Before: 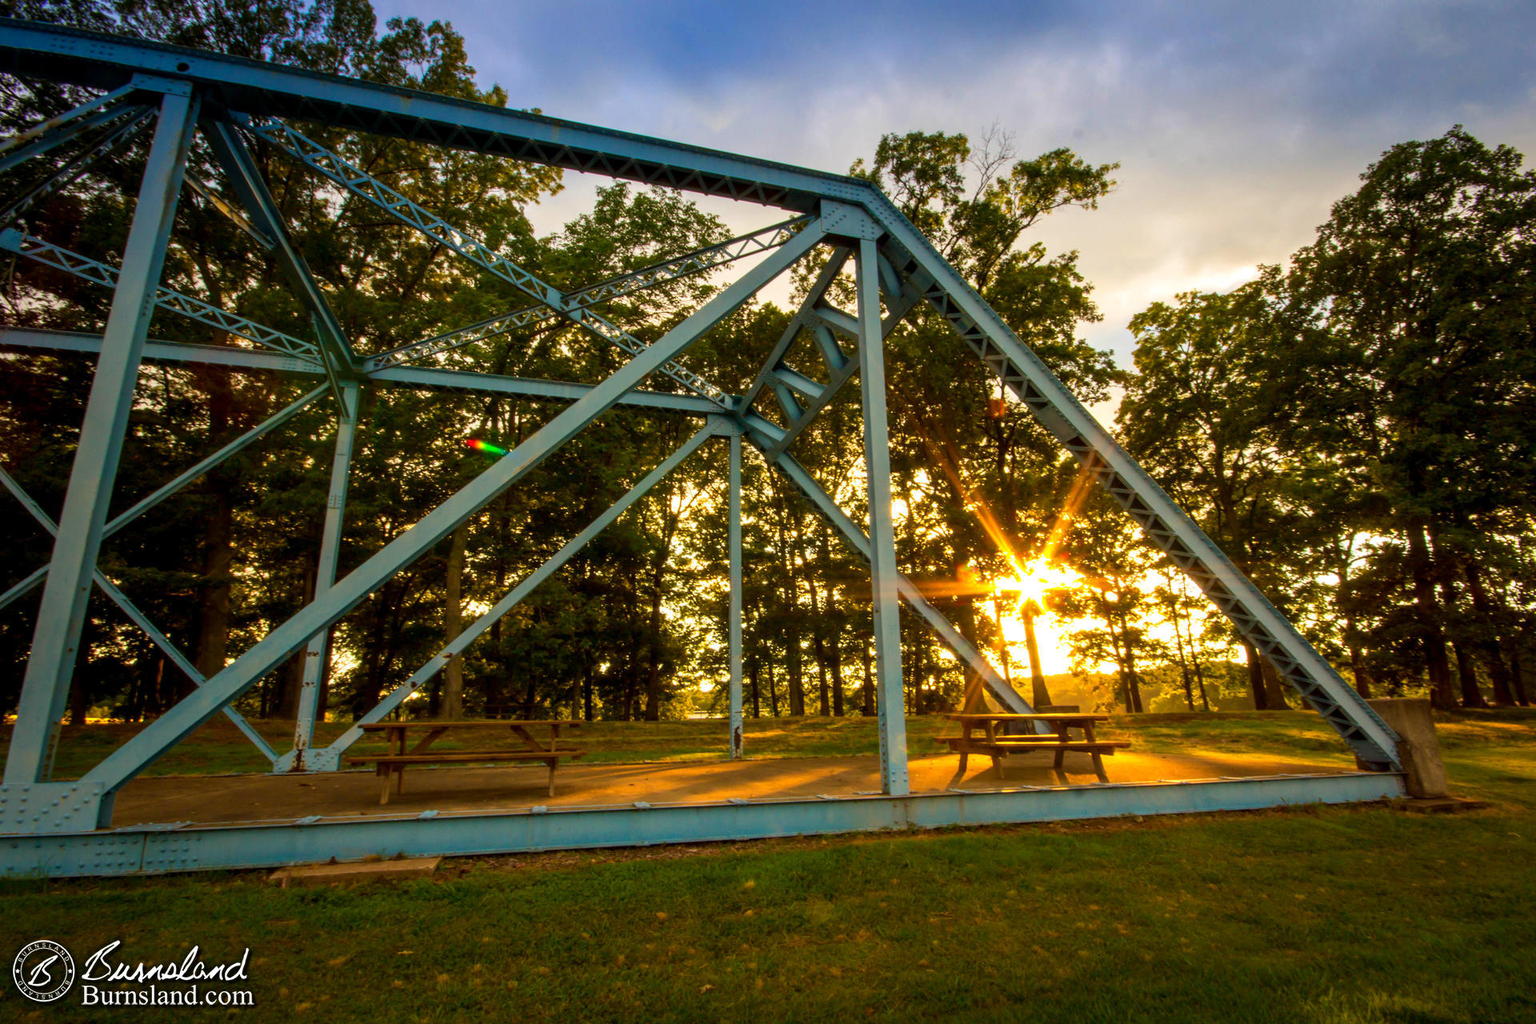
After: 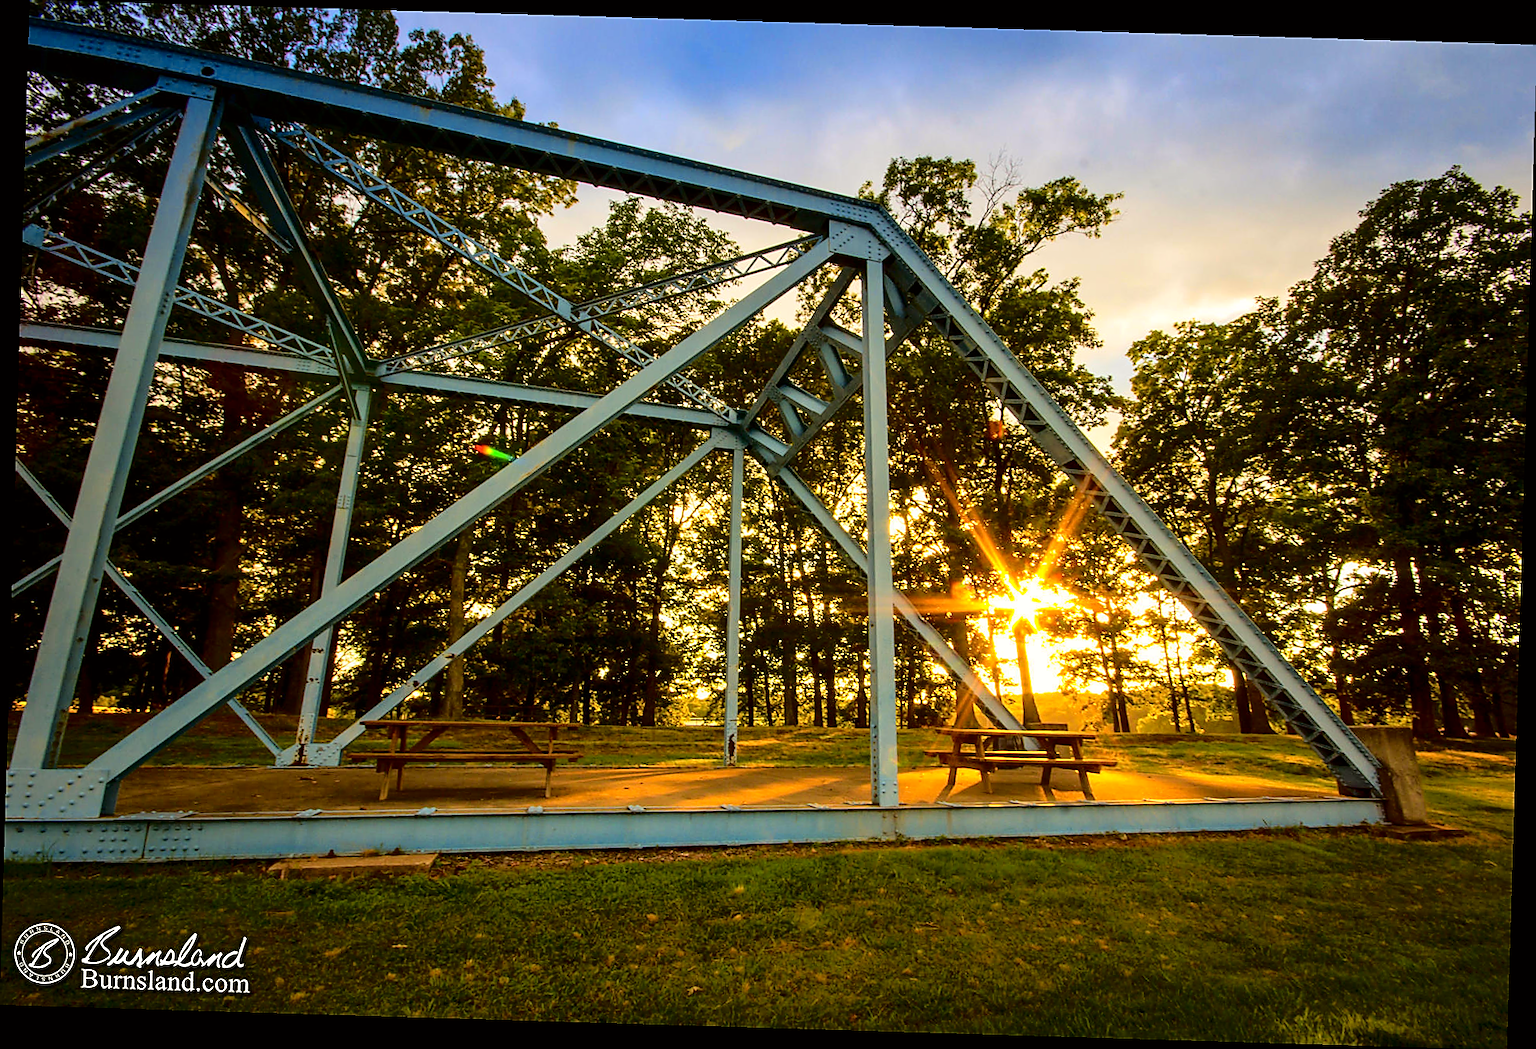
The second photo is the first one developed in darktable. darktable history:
sharpen: radius 1.4, amount 1.25, threshold 0.7
rotate and perspective: rotation 1.72°, automatic cropping off
tone curve: curves: ch0 [(0, 0) (0.058, 0.039) (0.168, 0.123) (0.282, 0.327) (0.45, 0.534) (0.676, 0.751) (0.89, 0.919) (1, 1)]; ch1 [(0, 0) (0.094, 0.081) (0.285, 0.299) (0.385, 0.403) (0.447, 0.455) (0.495, 0.496) (0.544, 0.552) (0.589, 0.612) (0.722, 0.728) (1, 1)]; ch2 [(0, 0) (0.257, 0.217) (0.43, 0.421) (0.498, 0.507) (0.531, 0.544) (0.56, 0.579) (0.625, 0.66) (1, 1)], color space Lab, independent channels, preserve colors none
